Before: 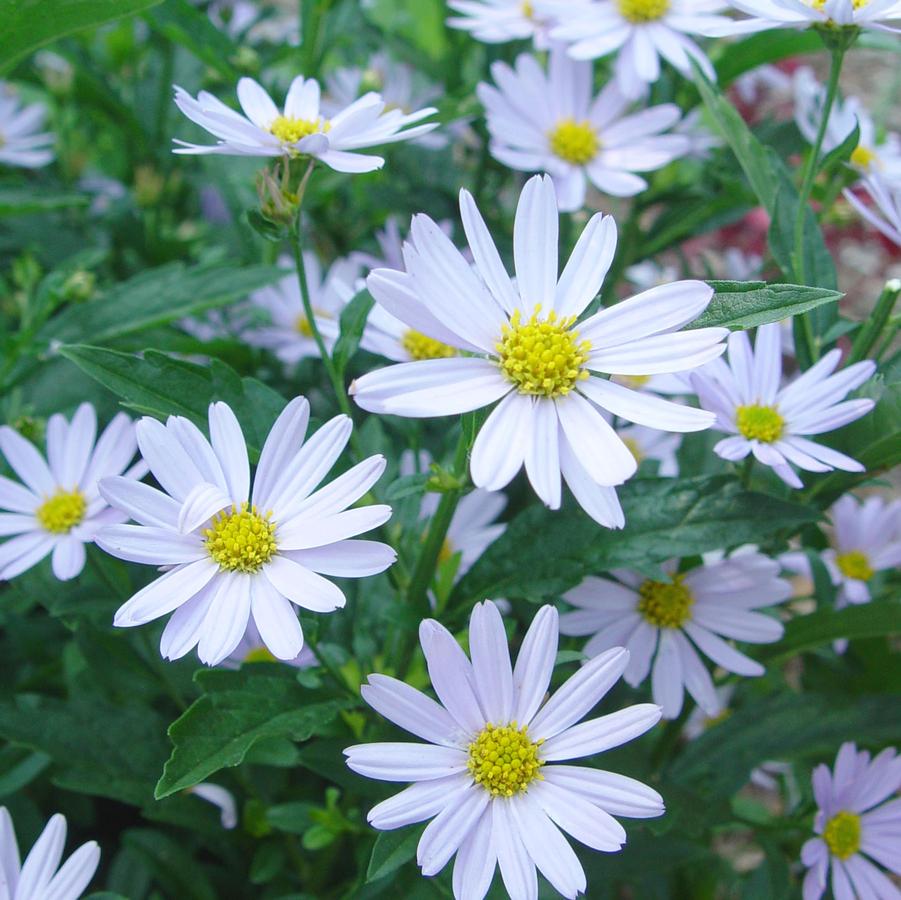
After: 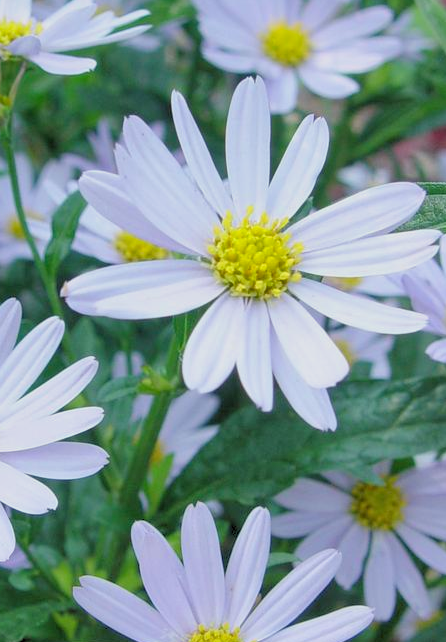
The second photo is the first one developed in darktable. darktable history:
crop: left 32.075%, top 10.976%, right 18.355%, bottom 17.596%
shadows and highlights: soften with gaussian
rgb levels: preserve colors sum RGB, levels [[0.038, 0.433, 0.934], [0, 0.5, 1], [0, 0.5, 1]]
